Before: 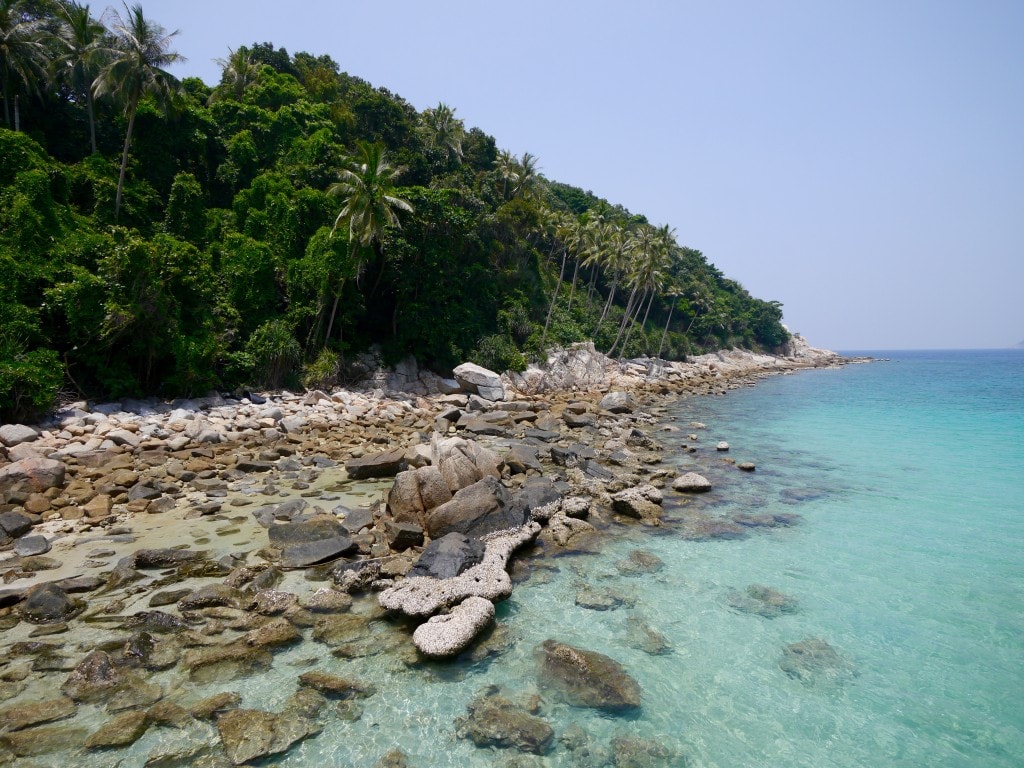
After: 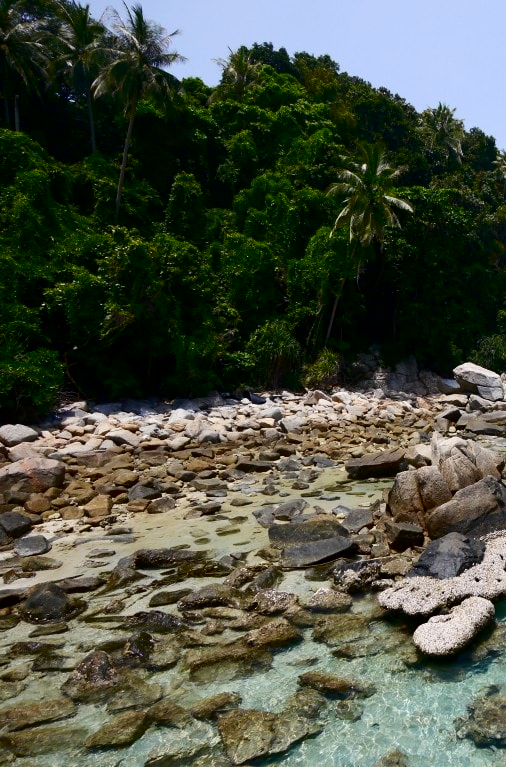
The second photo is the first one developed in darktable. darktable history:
crop and rotate: left 0%, top 0%, right 50.56%
contrast brightness saturation: contrast 0.203, brightness -0.103, saturation 0.104
